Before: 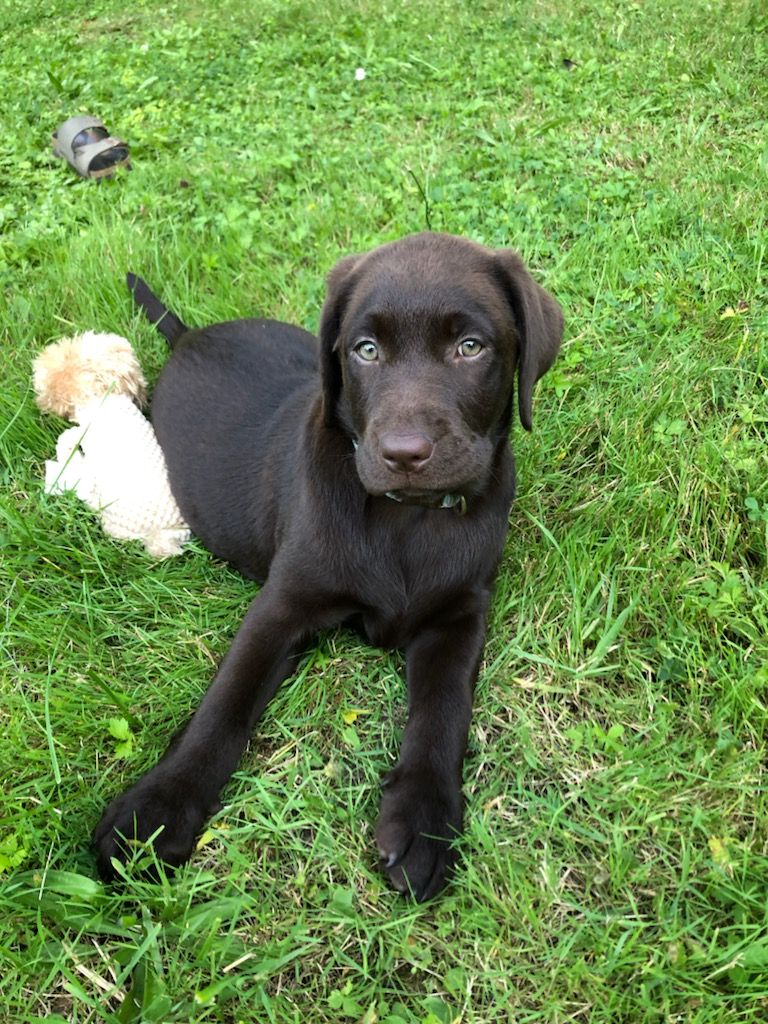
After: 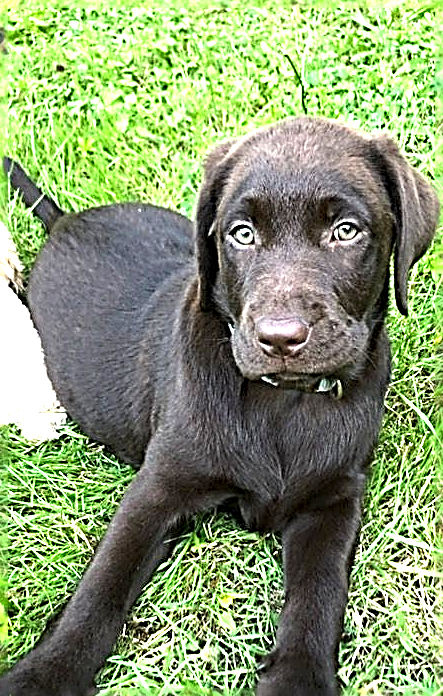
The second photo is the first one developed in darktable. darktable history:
tone equalizer: on, module defaults
sharpen: radius 3.179, amount 1.736
exposure: black level correction 0, exposure 1.297 EV, compensate highlight preservation false
crop: left 16.197%, top 11.36%, right 26.061%, bottom 20.613%
